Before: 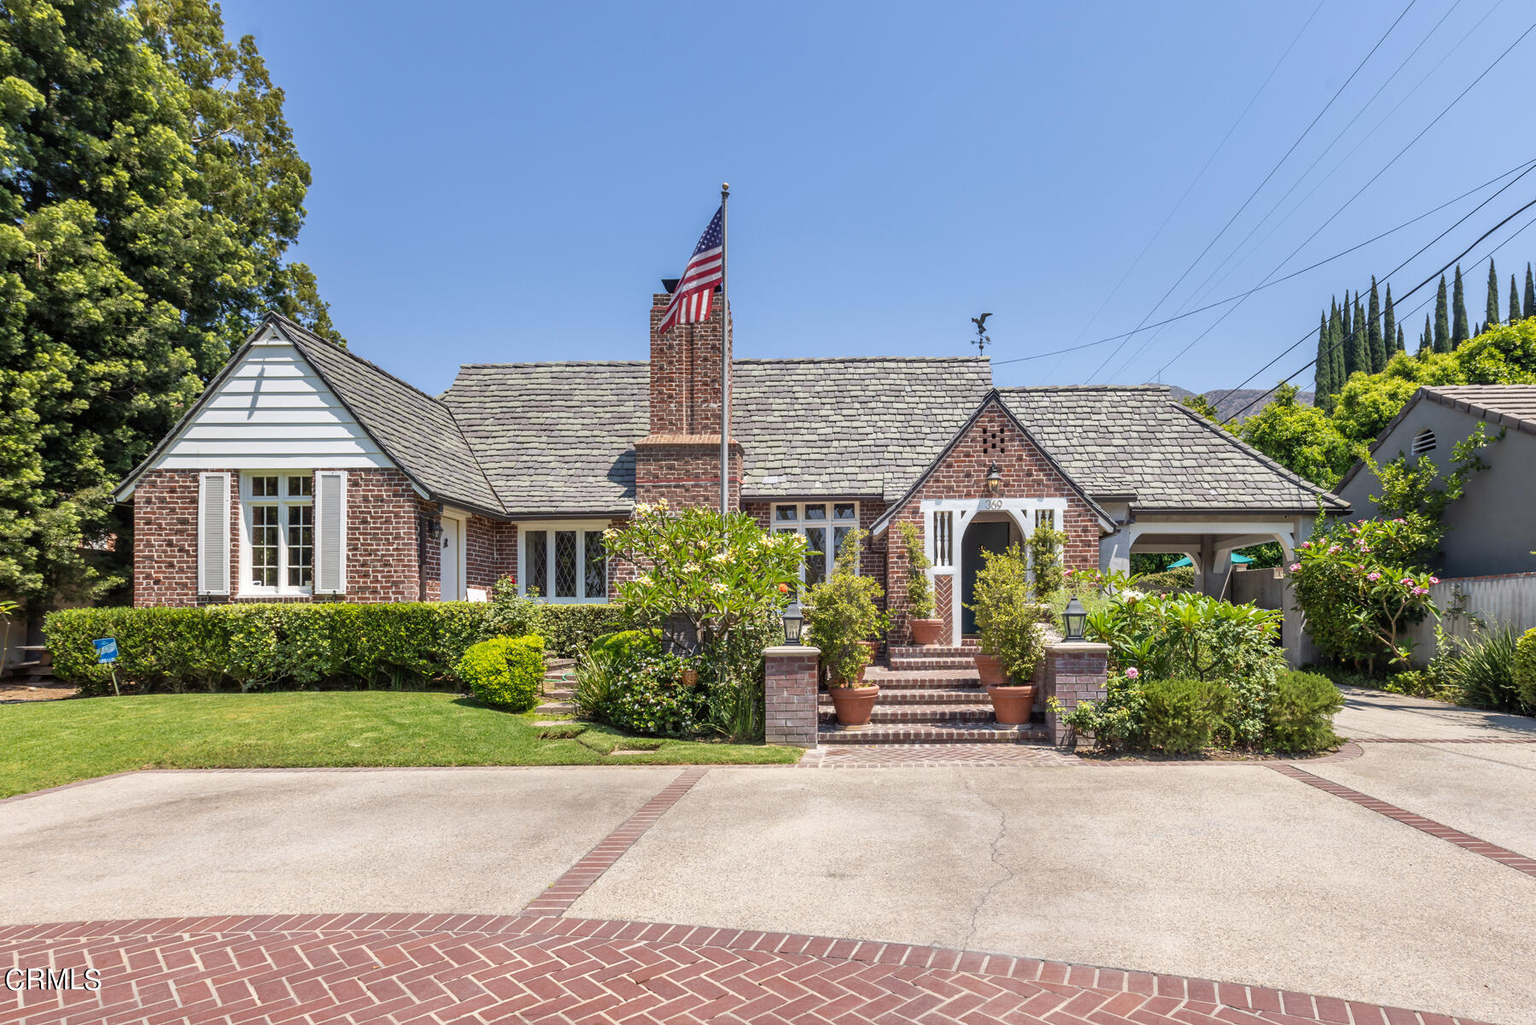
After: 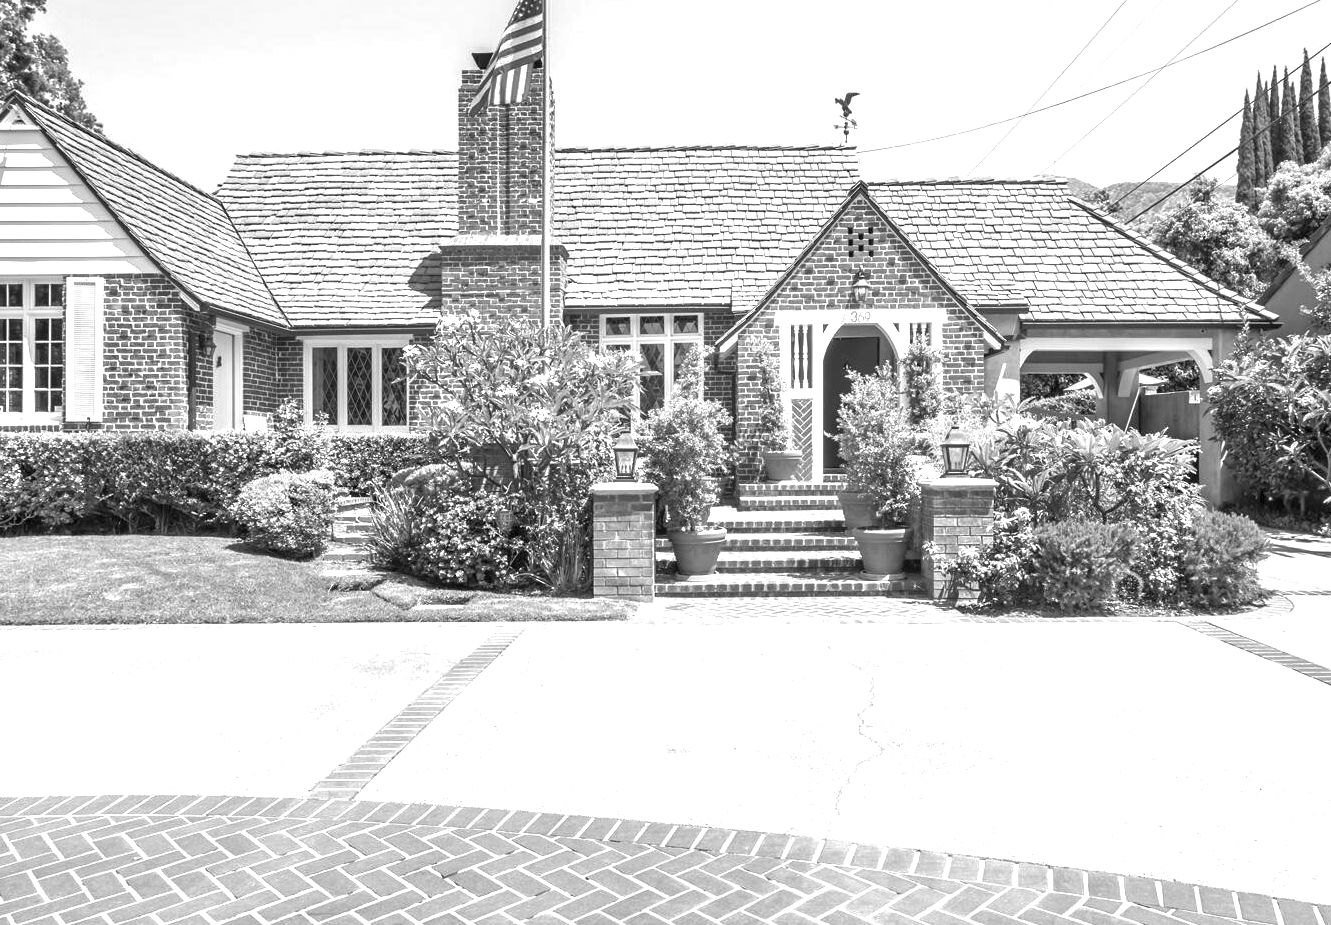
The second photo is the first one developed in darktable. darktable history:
tone curve: curves: ch0 [(0, 0) (0.915, 0.89) (1, 1)]
crop: left 16.871%, top 22.857%, right 9.116%
monochrome: a 14.95, b -89.96
exposure: black level correction 0, exposure 1.35 EV, compensate exposure bias true, compensate highlight preservation false
